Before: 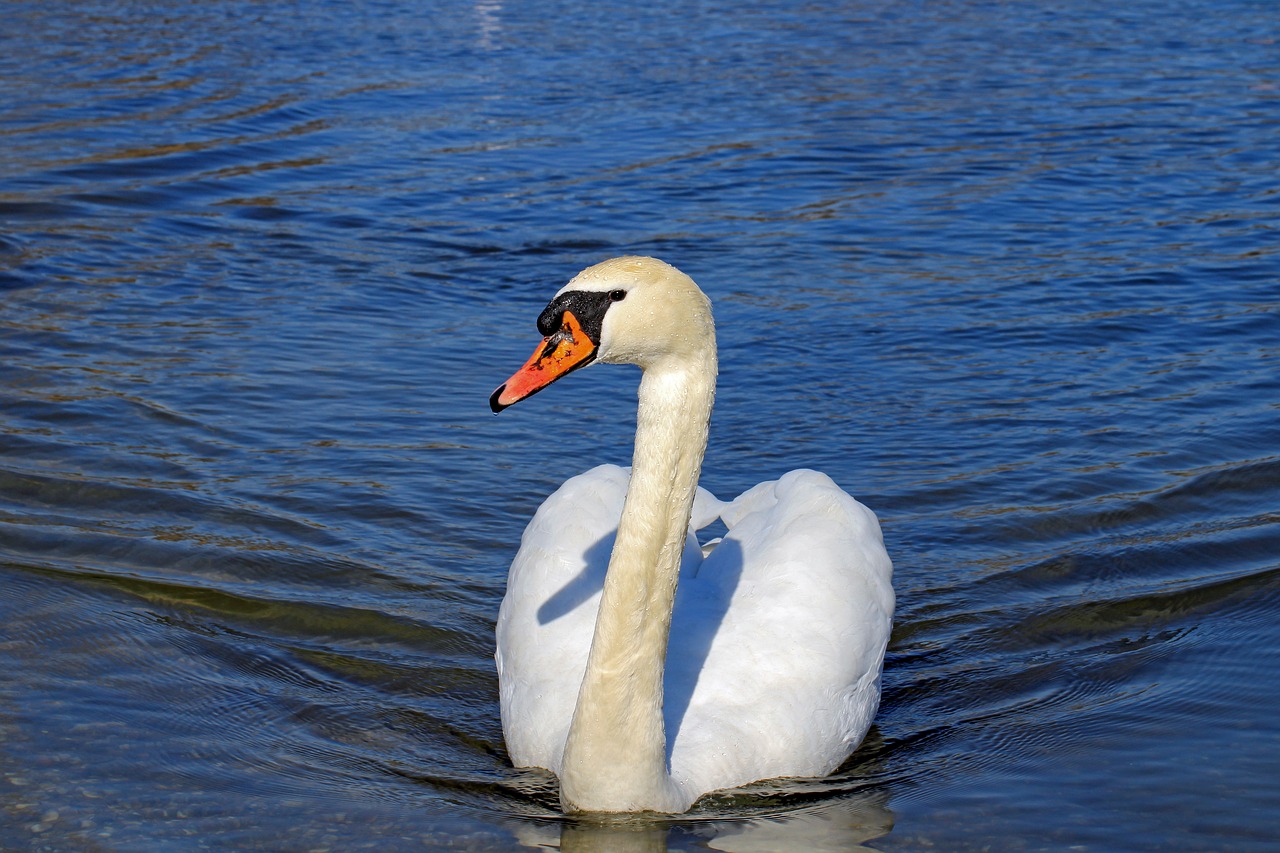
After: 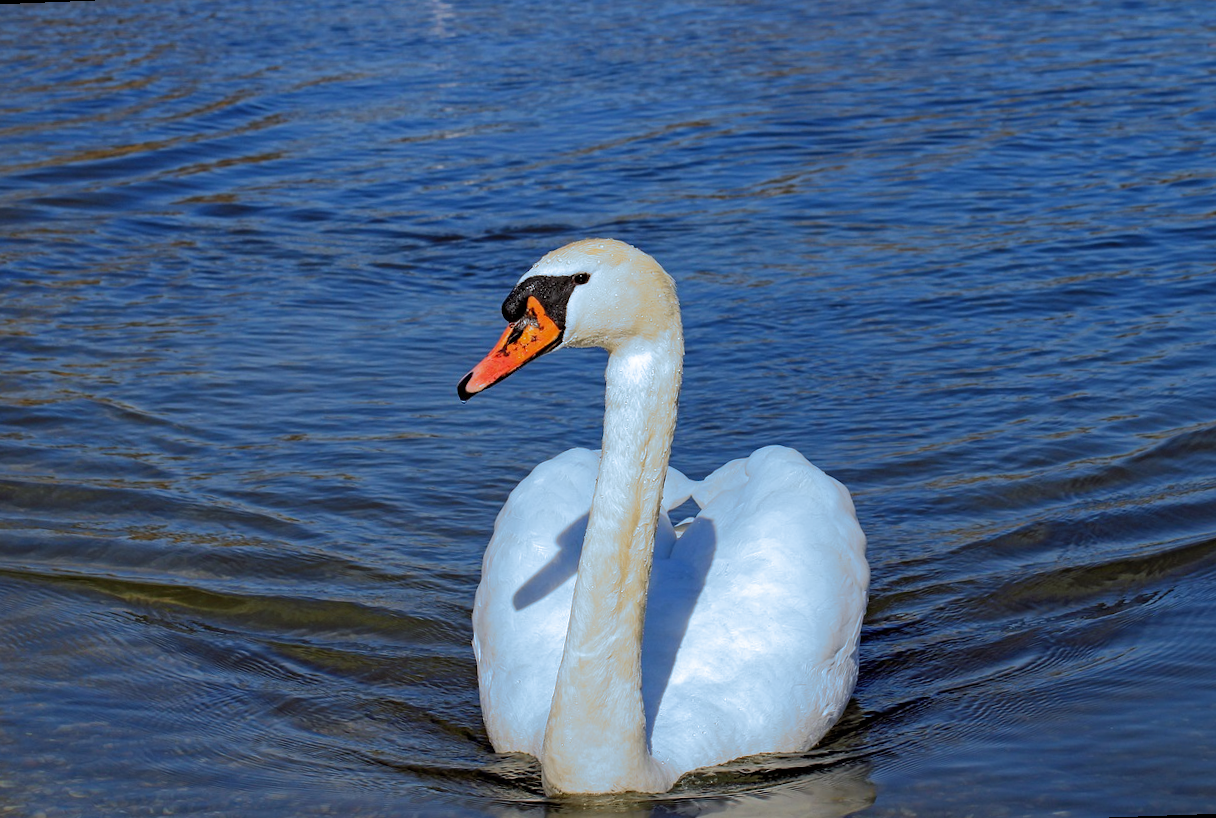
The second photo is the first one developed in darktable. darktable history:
rotate and perspective: rotation -2.12°, lens shift (vertical) 0.009, lens shift (horizontal) -0.008, automatic cropping original format, crop left 0.036, crop right 0.964, crop top 0.05, crop bottom 0.959
shadows and highlights: shadows 25, highlights -25
split-toning: shadows › hue 351.18°, shadows › saturation 0.86, highlights › hue 218.82°, highlights › saturation 0.73, balance -19.167
white balance: red 1, blue 1
